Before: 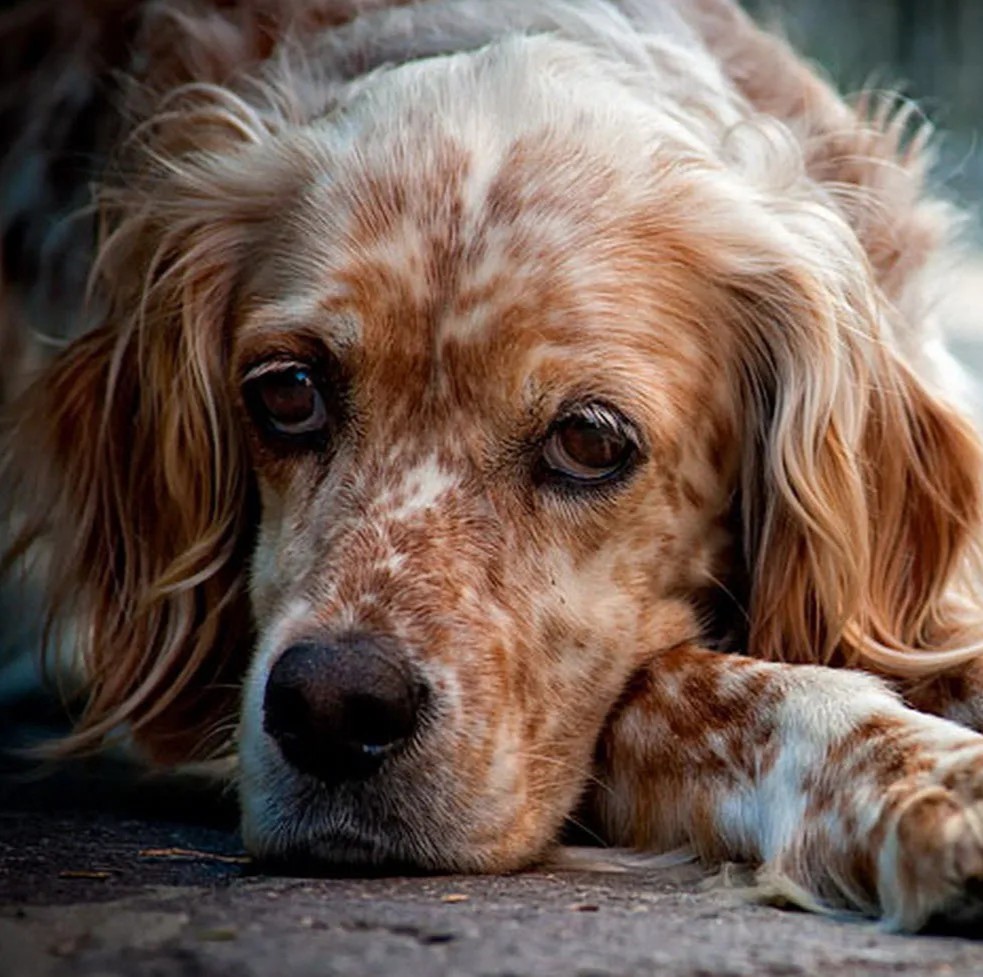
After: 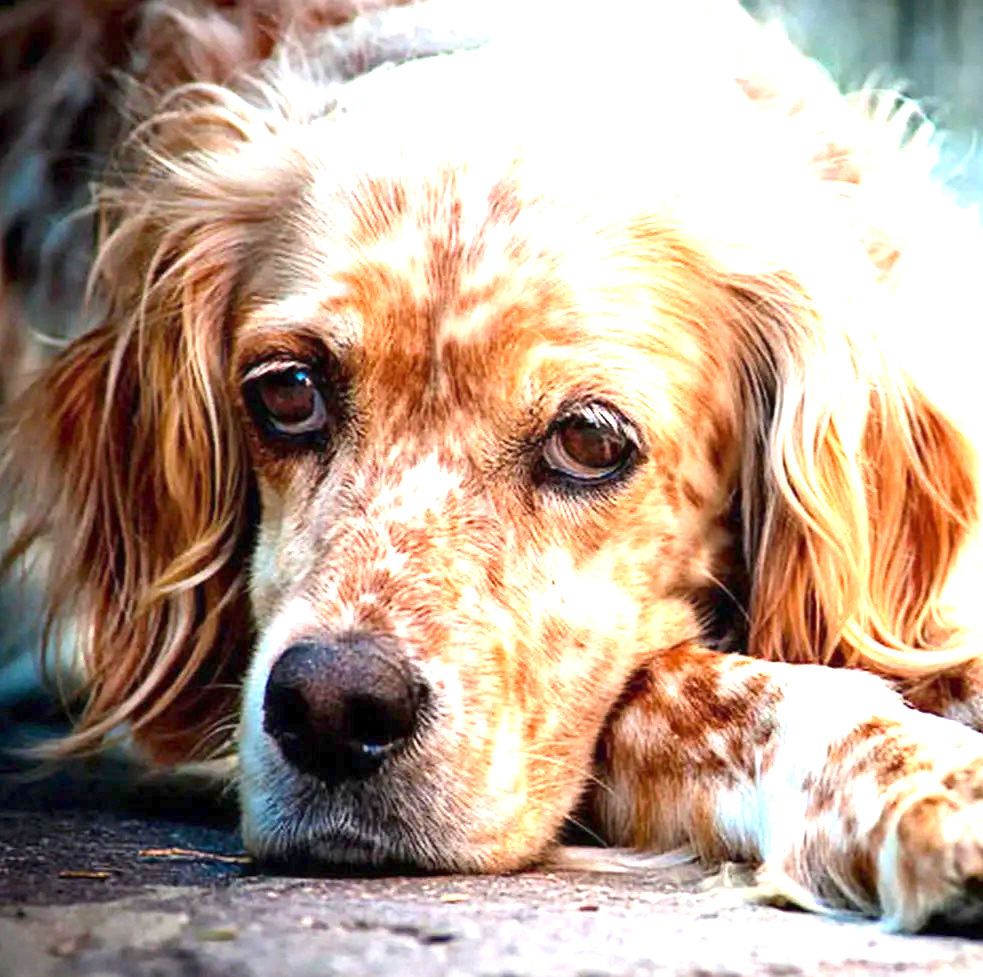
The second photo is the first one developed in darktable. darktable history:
contrast brightness saturation: contrast 0.104, brightness 0.032, saturation 0.094
exposure: exposure 2.188 EV, compensate exposure bias true, compensate highlight preservation false
